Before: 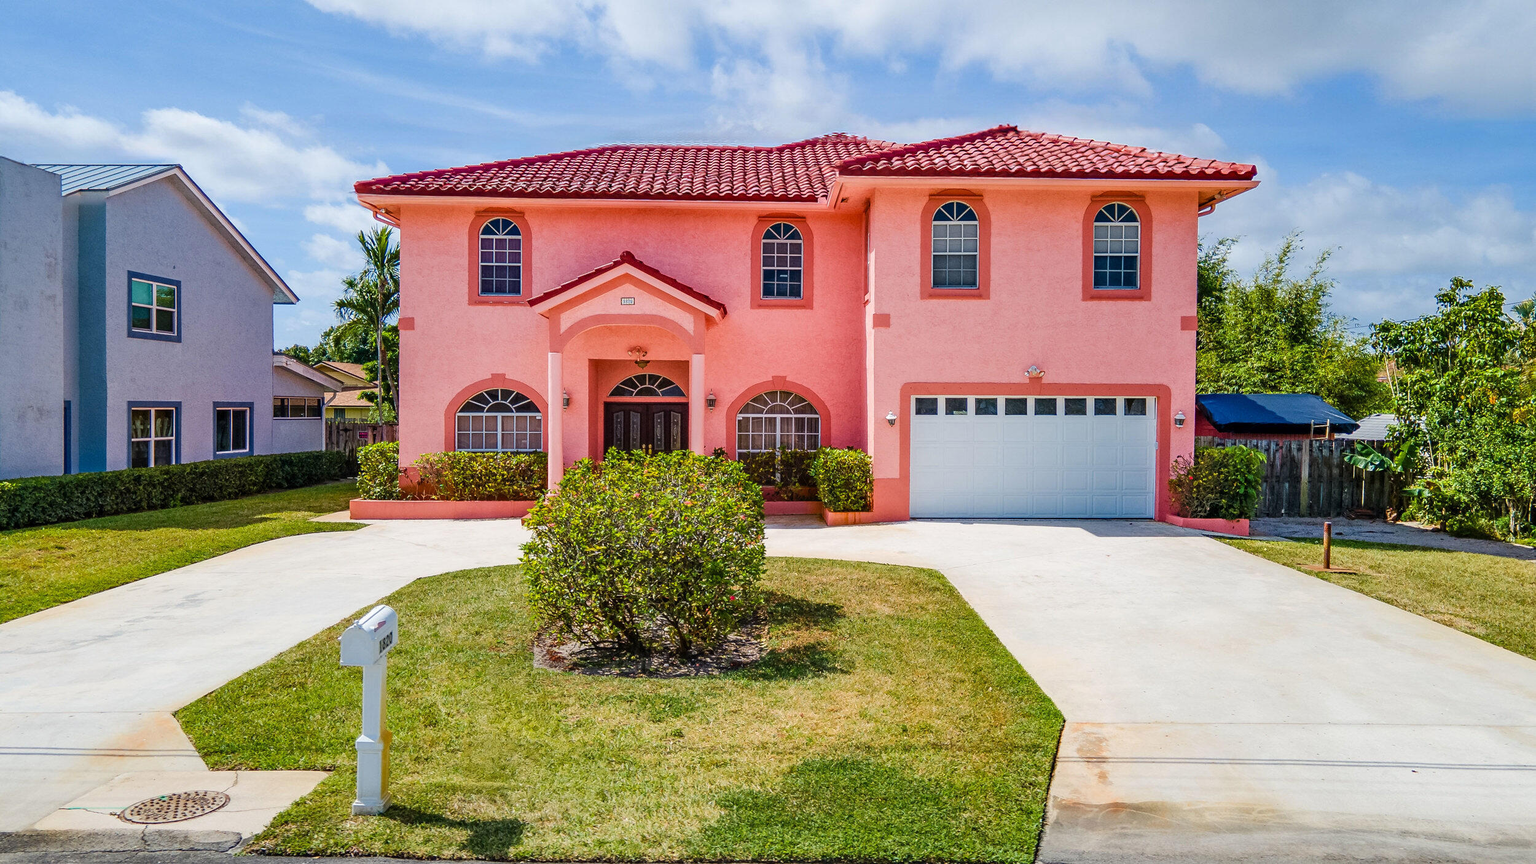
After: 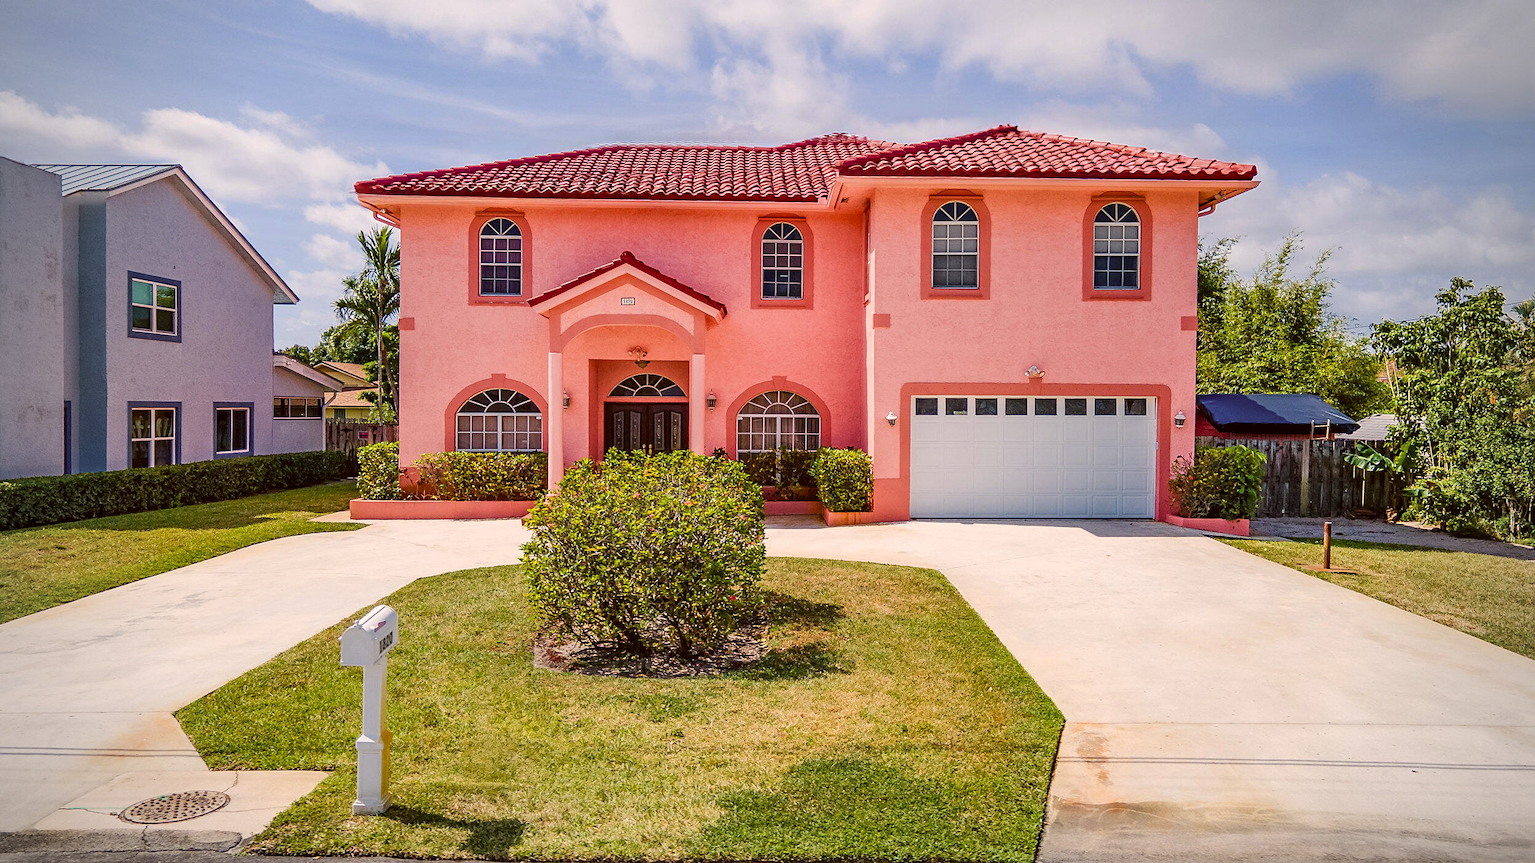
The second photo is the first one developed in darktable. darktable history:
vignetting: on, module defaults
color correction: highlights a* 6.77, highlights b* 7.9, shadows a* 5.88, shadows b* 7.22, saturation 0.921
sharpen: amount 0.203
